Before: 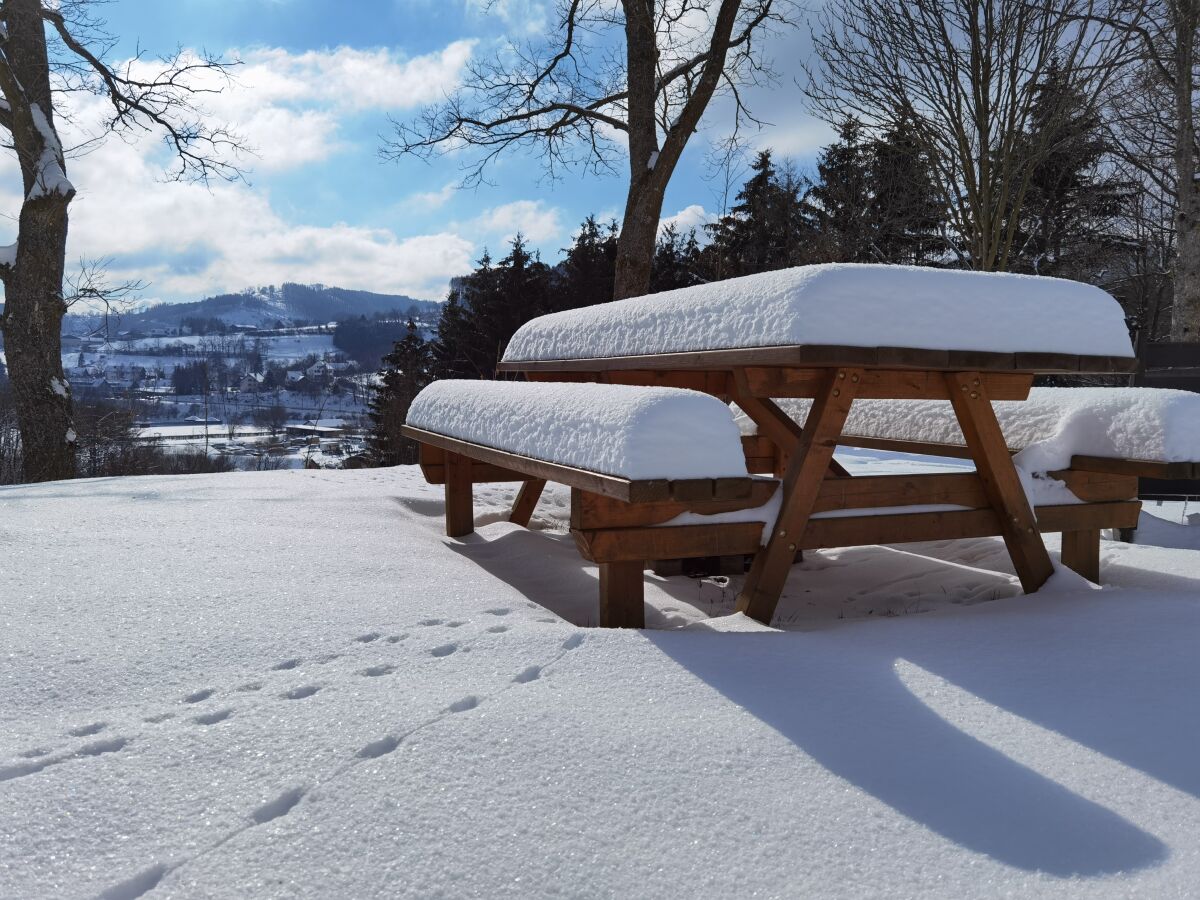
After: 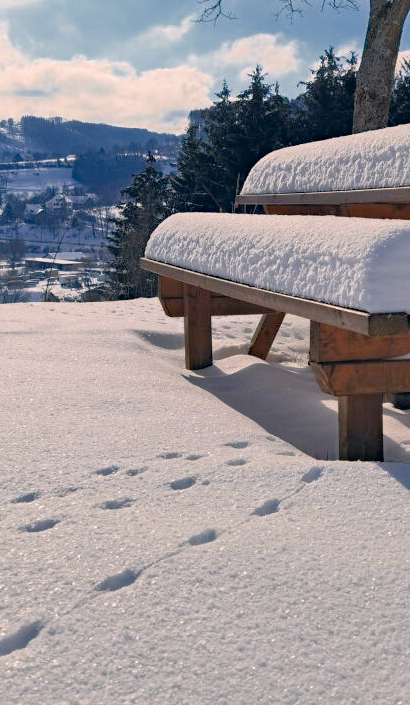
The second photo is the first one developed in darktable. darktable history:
tone equalizer: -7 EV 0.16 EV, -6 EV 0.58 EV, -5 EV 1.16 EV, -4 EV 1.32 EV, -3 EV 1.15 EV, -2 EV 0.6 EV, -1 EV 0.146 EV
crop and rotate: left 21.78%, top 18.563%, right 43.983%, bottom 3%
exposure: exposure 0.127 EV, compensate highlight preservation false
color correction: highlights a* 10.36, highlights b* 14.68, shadows a* -10.27, shadows b* -14.94
haze removal: compatibility mode true, adaptive false
color zones: curves: ch0 [(0, 0.5) (0.125, 0.4) (0.25, 0.5) (0.375, 0.4) (0.5, 0.4) (0.625, 0.35) (0.75, 0.35) (0.875, 0.5)]; ch1 [(0, 0.35) (0.125, 0.45) (0.25, 0.35) (0.375, 0.35) (0.5, 0.35) (0.625, 0.35) (0.75, 0.45) (0.875, 0.35)]; ch2 [(0, 0.6) (0.125, 0.5) (0.25, 0.5) (0.375, 0.6) (0.5, 0.6) (0.625, 0.5) (0.75, 0.5) (0.875, 0.5)]
